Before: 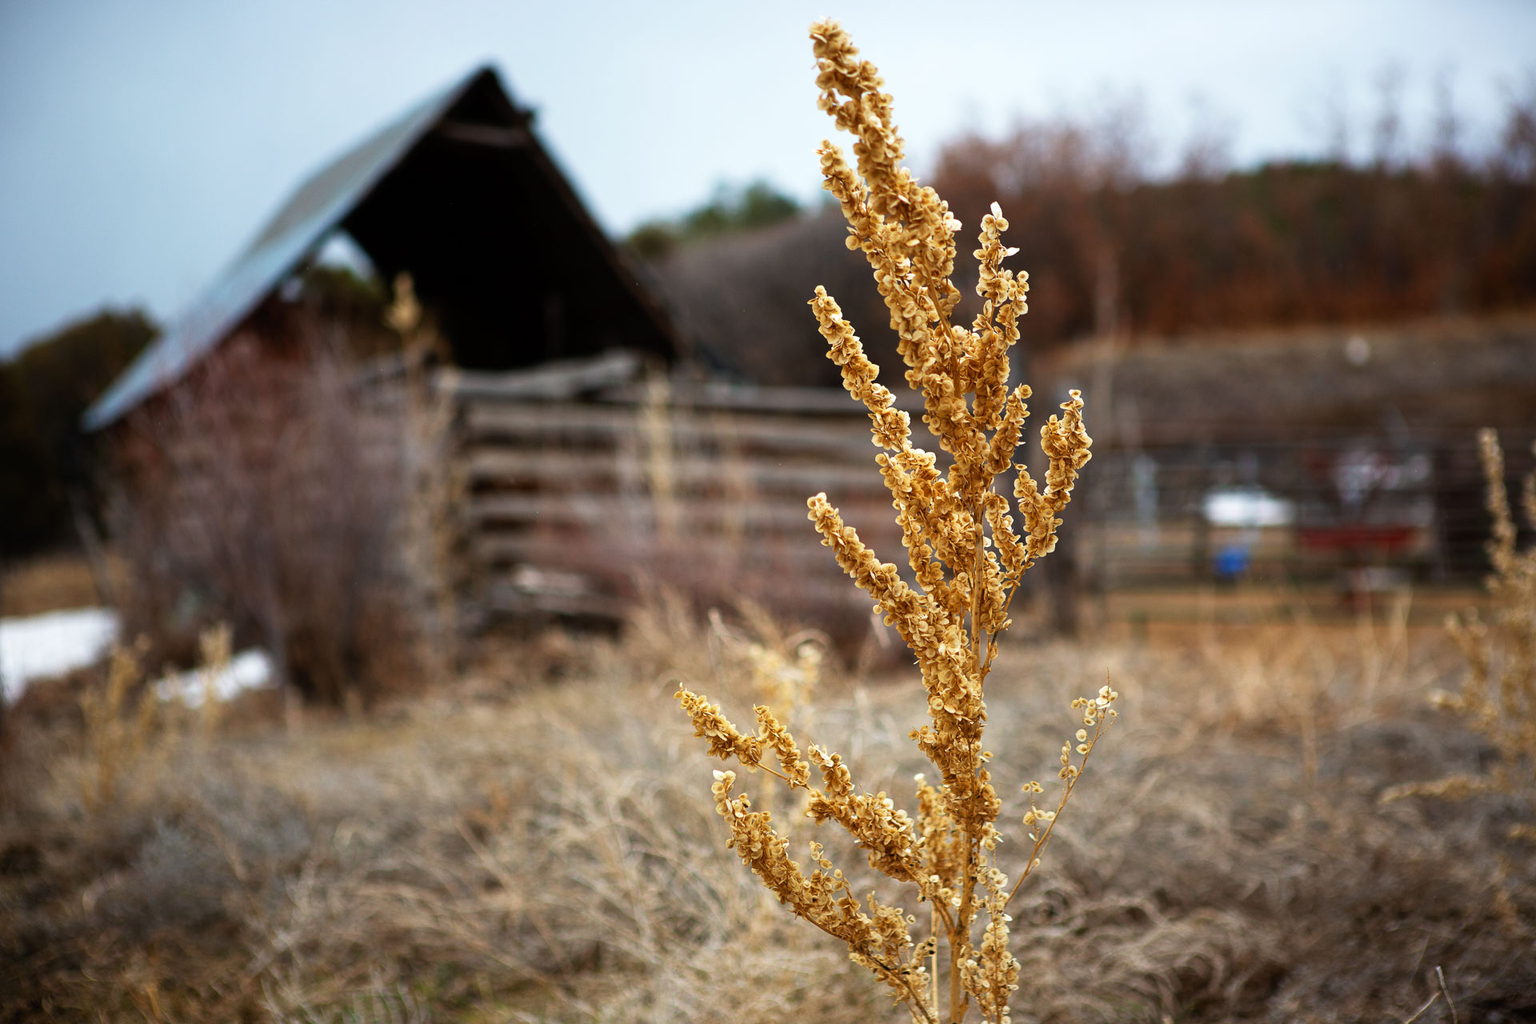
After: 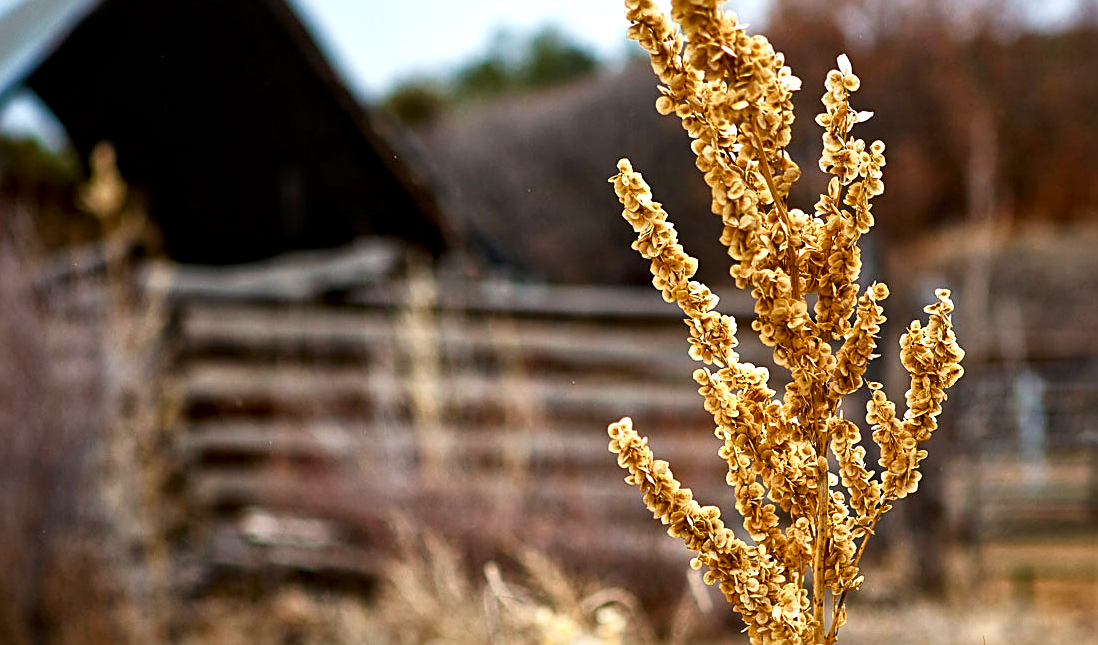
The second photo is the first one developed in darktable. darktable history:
sharpen: on, module defaults
color balance rgb: linear chroma grading › shadows 32%, linear chroma grading › global chroma -2%, linear chroma grading › mid-tones 4%, perceptual saturation grading › global saturation -2%, perceptual saturation grading › highlights -8%, perceptual saturation grading › mid-tones 8%, perceptual saturation grading › shadows 4%, perceptual brilliance grading › highlights 8%, perceptual brilliance grading › mid-tones 4%, perceptual brilliance grading › shadows 2%, global vibrance 16%, saturation formula JzAzBz (2021)
local contrast: mode bilateral grid, contrast 20, coarseness 19, detail 163%, midtone range 0.2
crop: left 20.932%, top 15.471%, right 21.848%, bottom 34.081%
